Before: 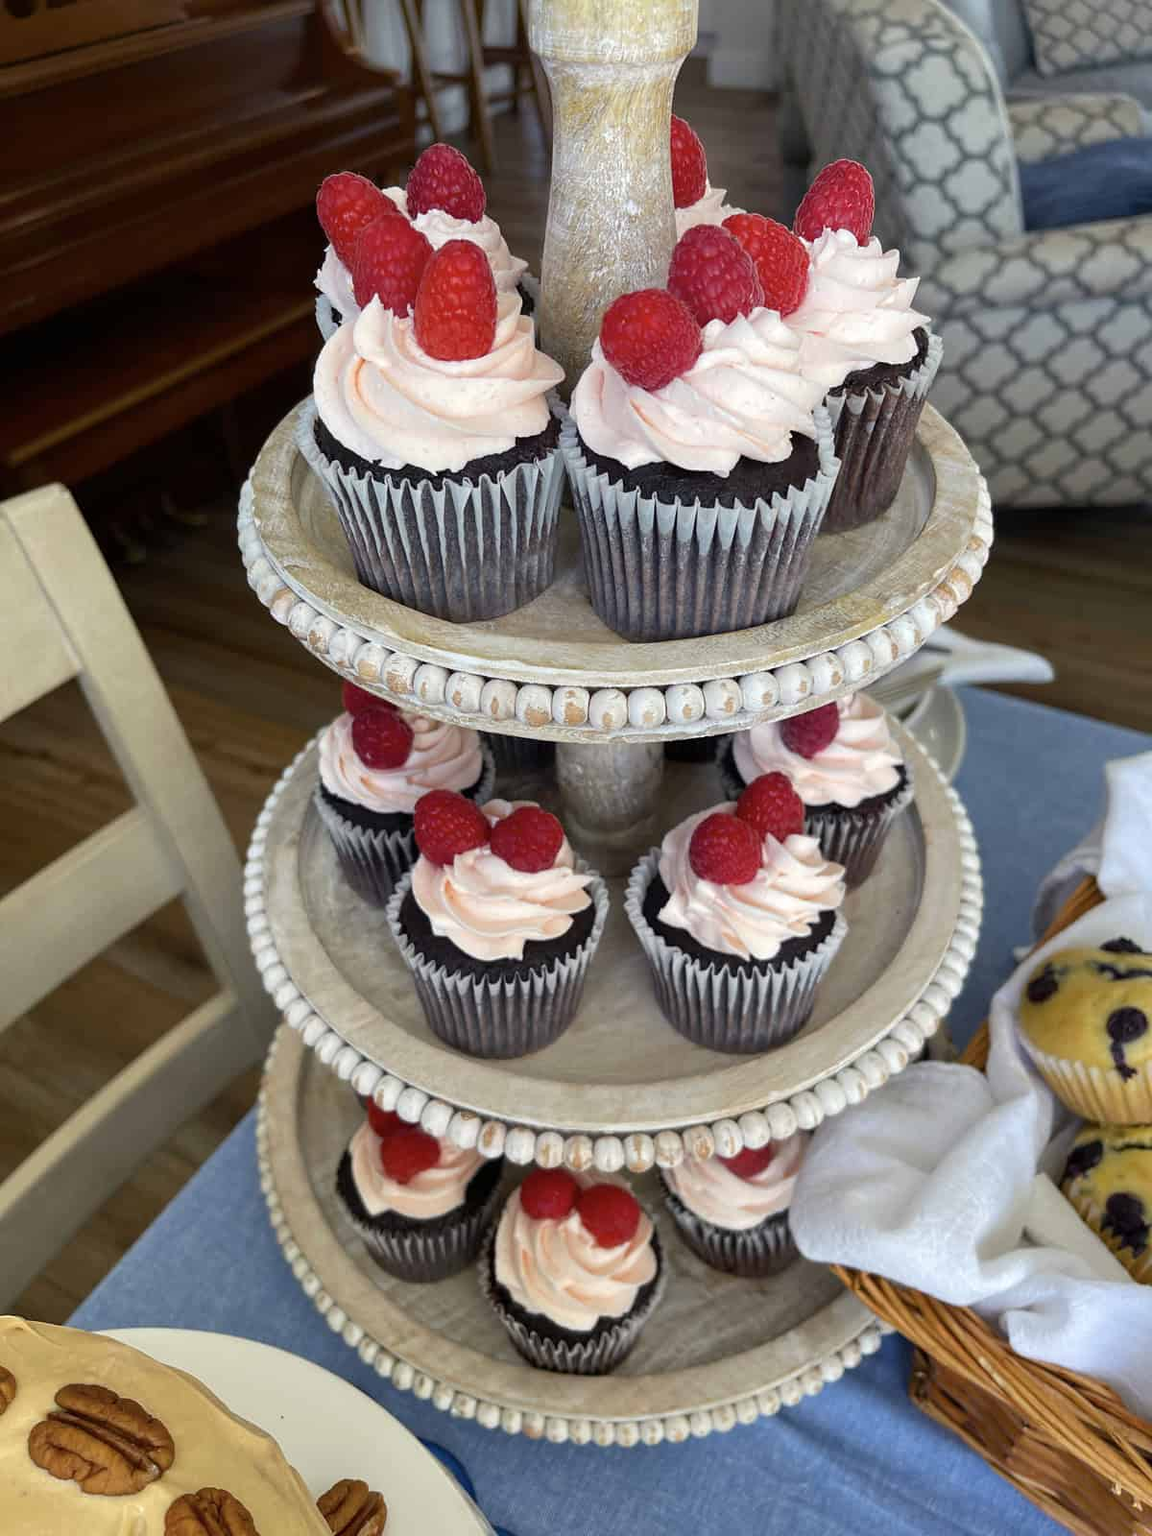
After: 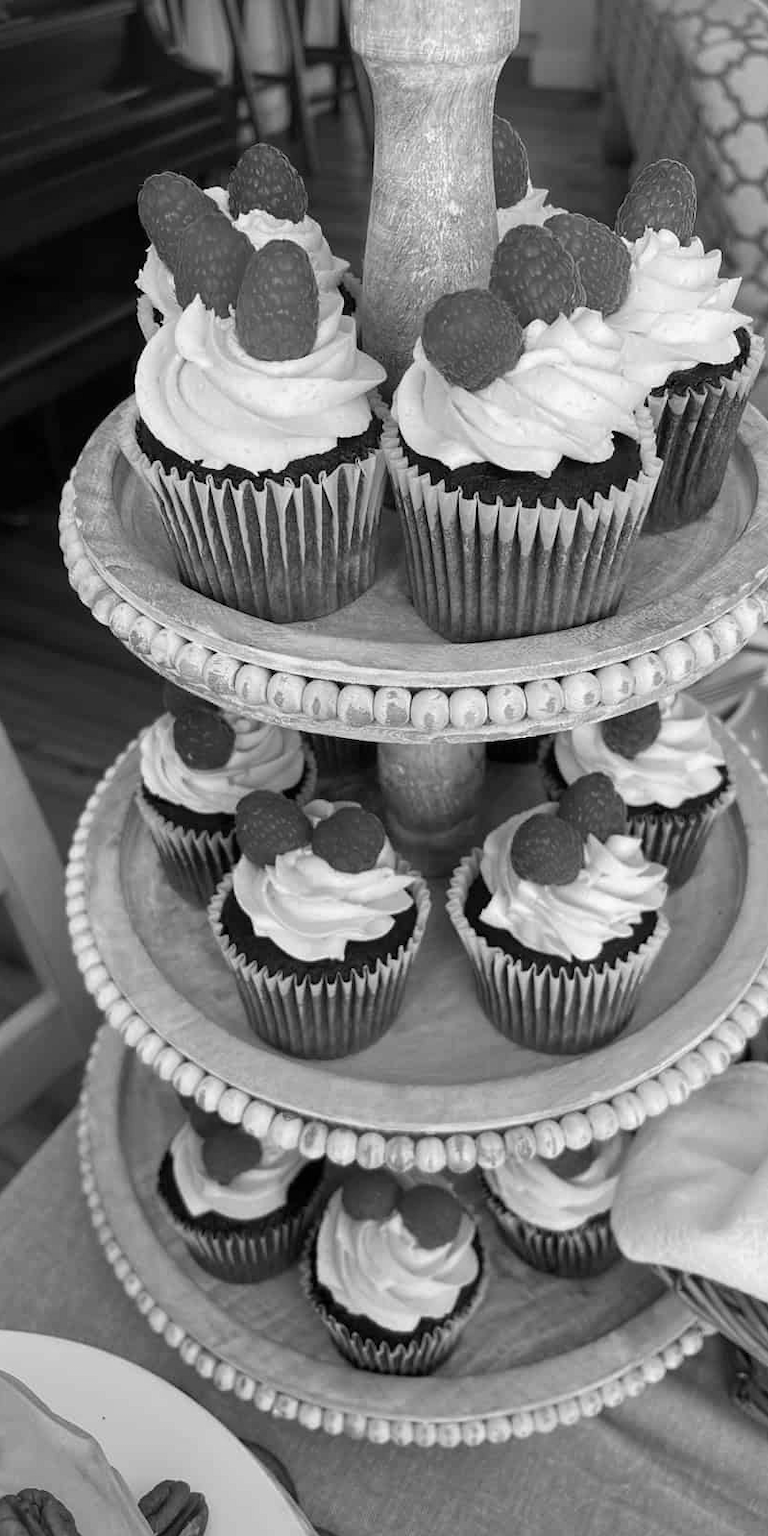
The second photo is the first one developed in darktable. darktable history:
crop and rotate: left 15.546%, right 17.787%
color calibration: output gray [0.267, 0.423, 0.267, 0], illuminant same as pipeline (D50), adaptation none (bypass)
